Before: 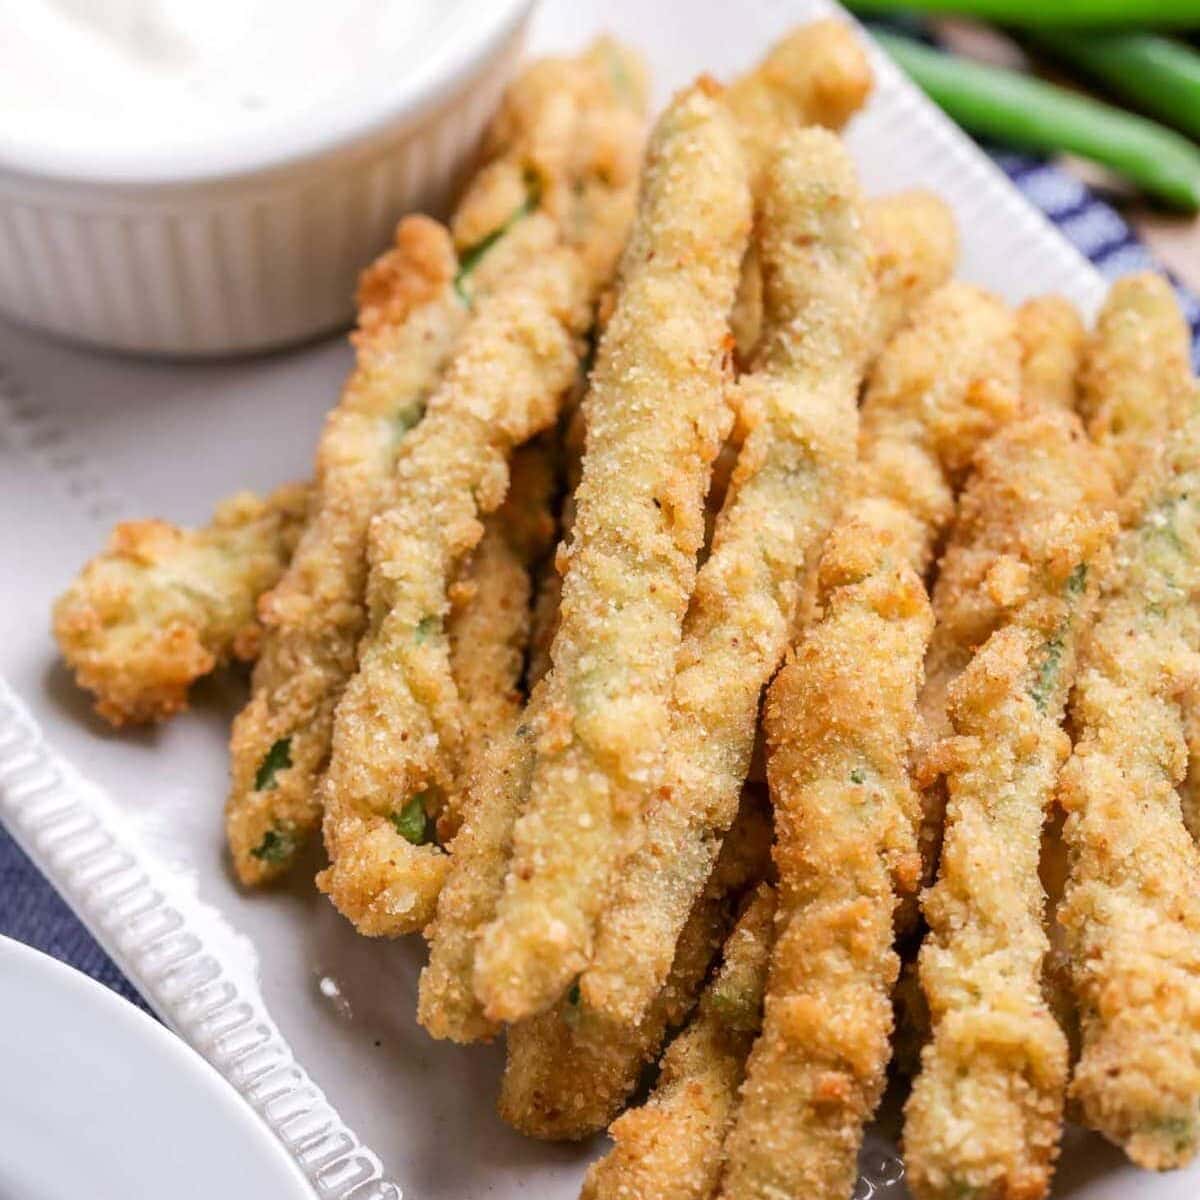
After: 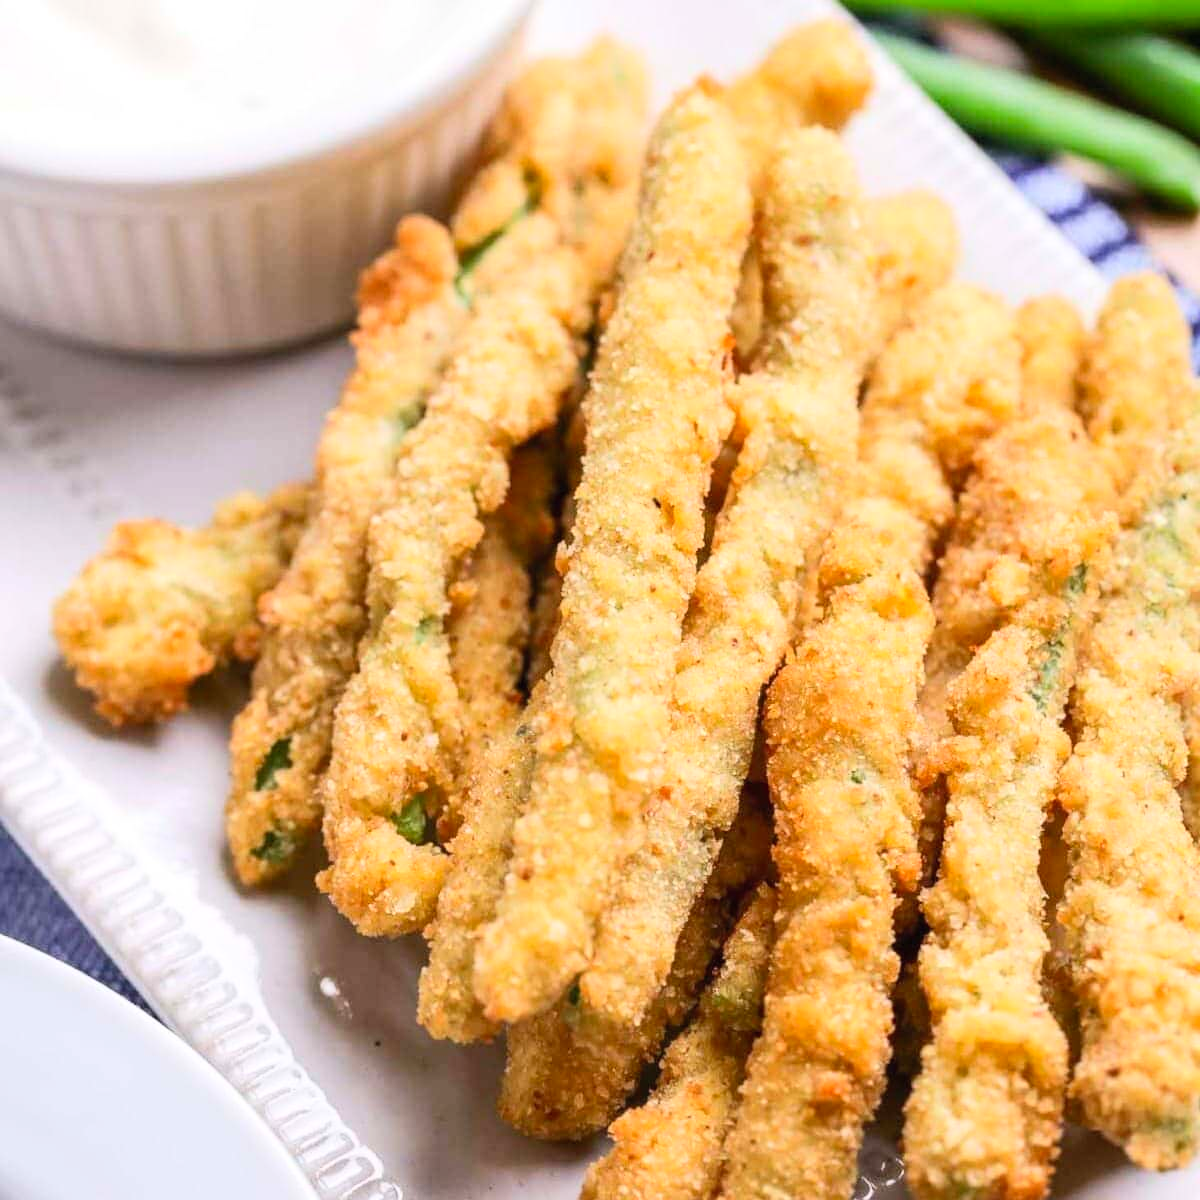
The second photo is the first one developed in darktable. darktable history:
contrast brightness saturation: contrast 0.2, brightness 0.165, saturation 0.218
